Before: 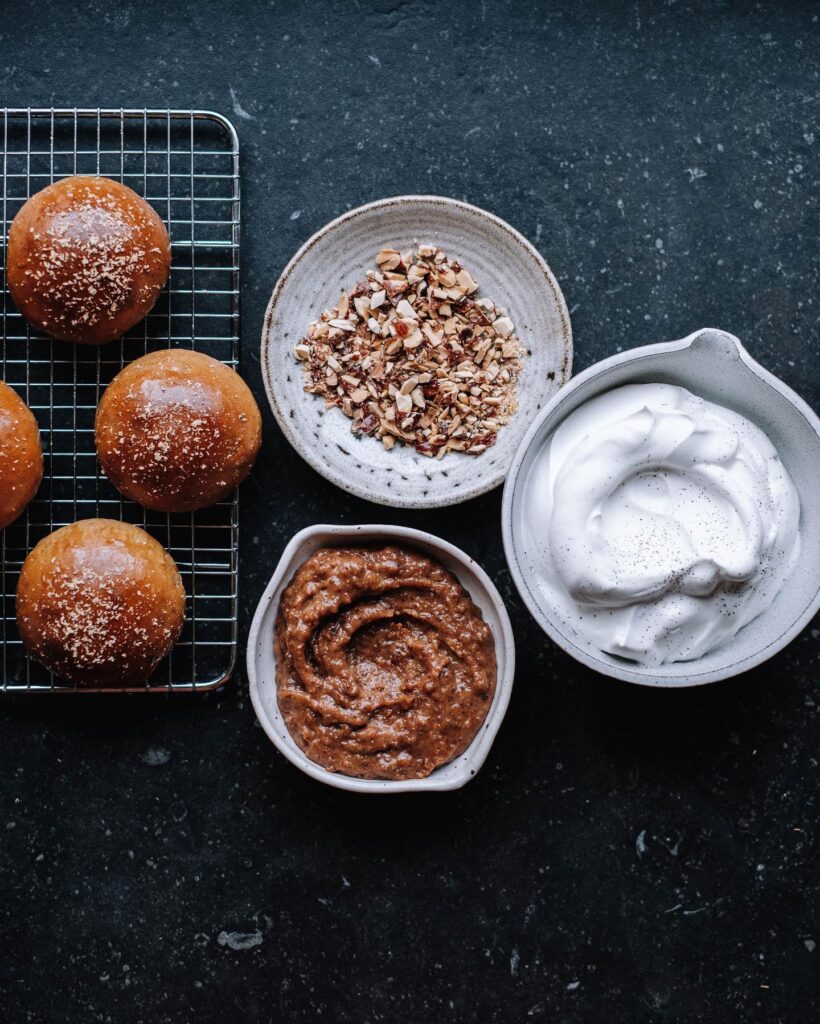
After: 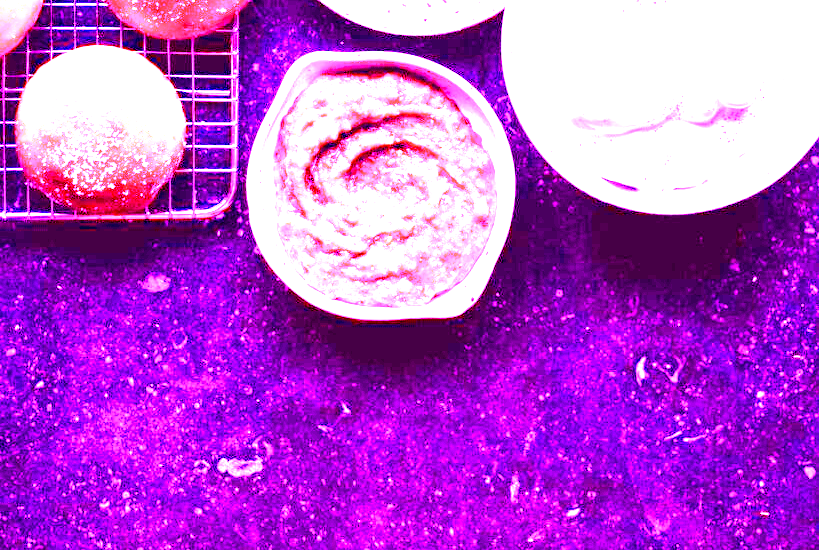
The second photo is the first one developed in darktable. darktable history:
color balance rgb: perceptual saturation grading › global saturation 20%, perceptual saturation grading › highlights -25%, perceptual saturation grading › shadows 50%
white balance: red 8, blue 8
crop and rotate: top 46.237%
exposure: exposure 1.15 EV, compensate highlight preservation false
